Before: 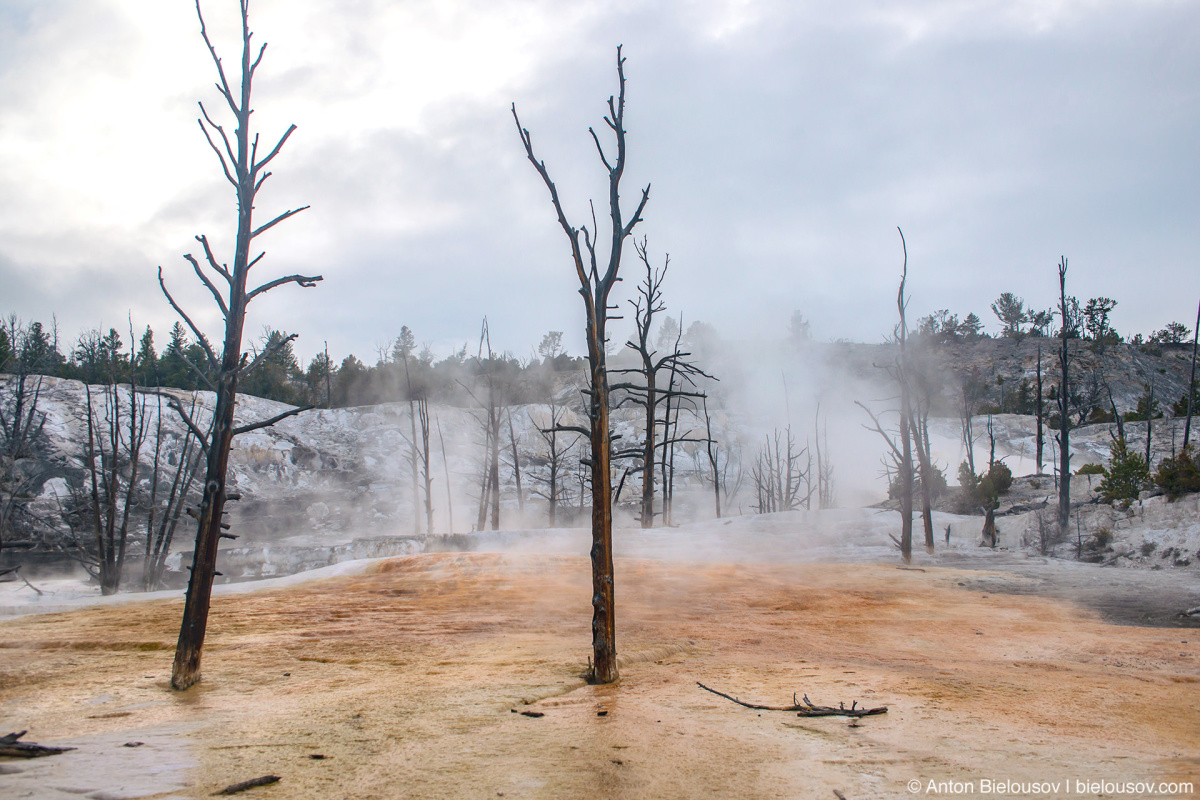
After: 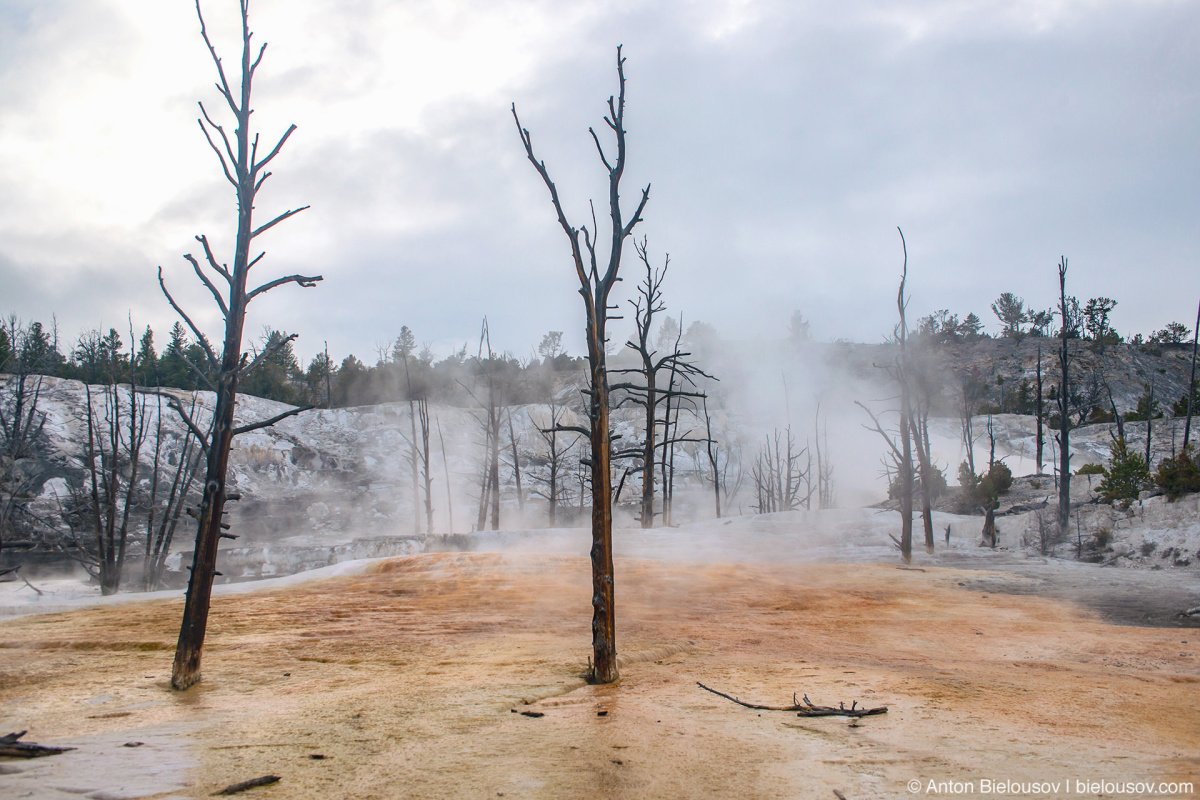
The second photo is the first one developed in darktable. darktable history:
exposure: exposure -0.043 EV, compensate highlight preservation false
